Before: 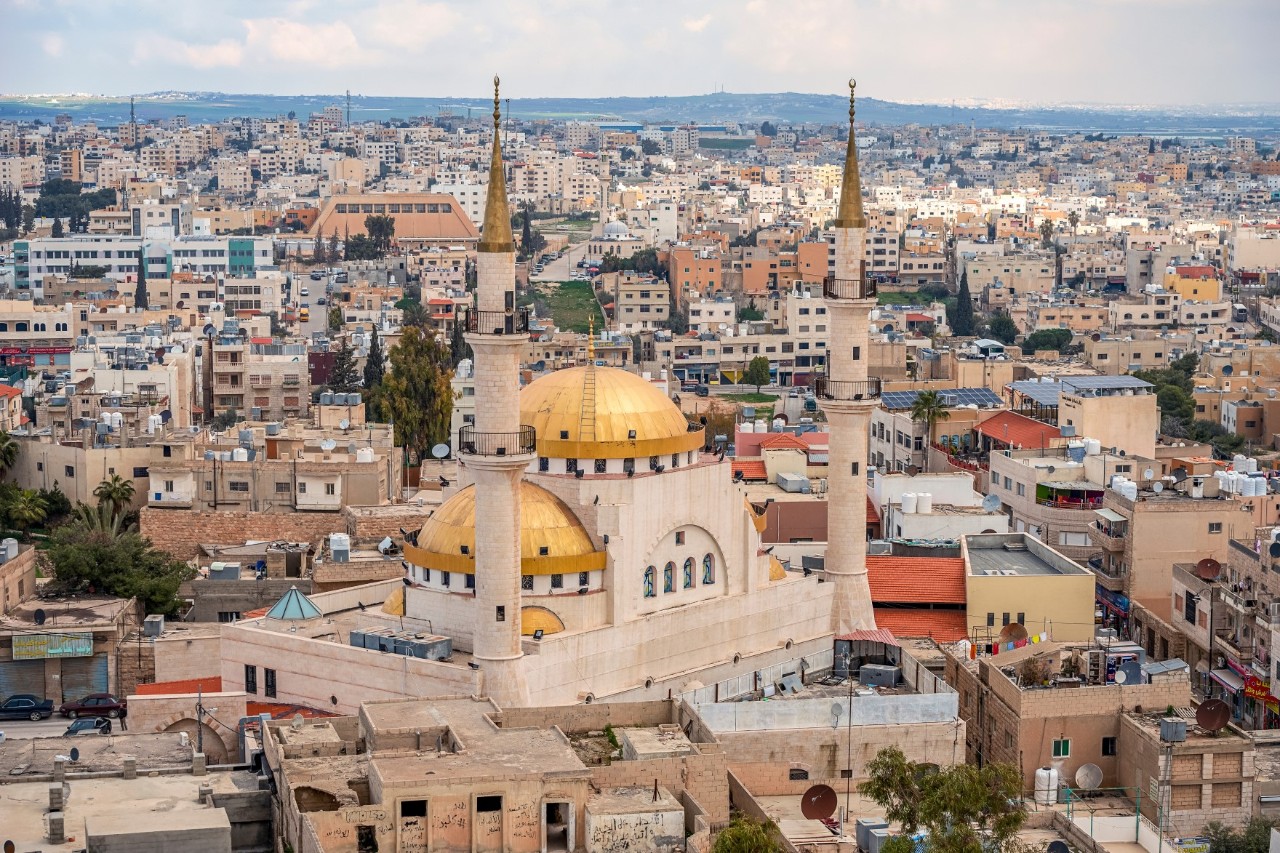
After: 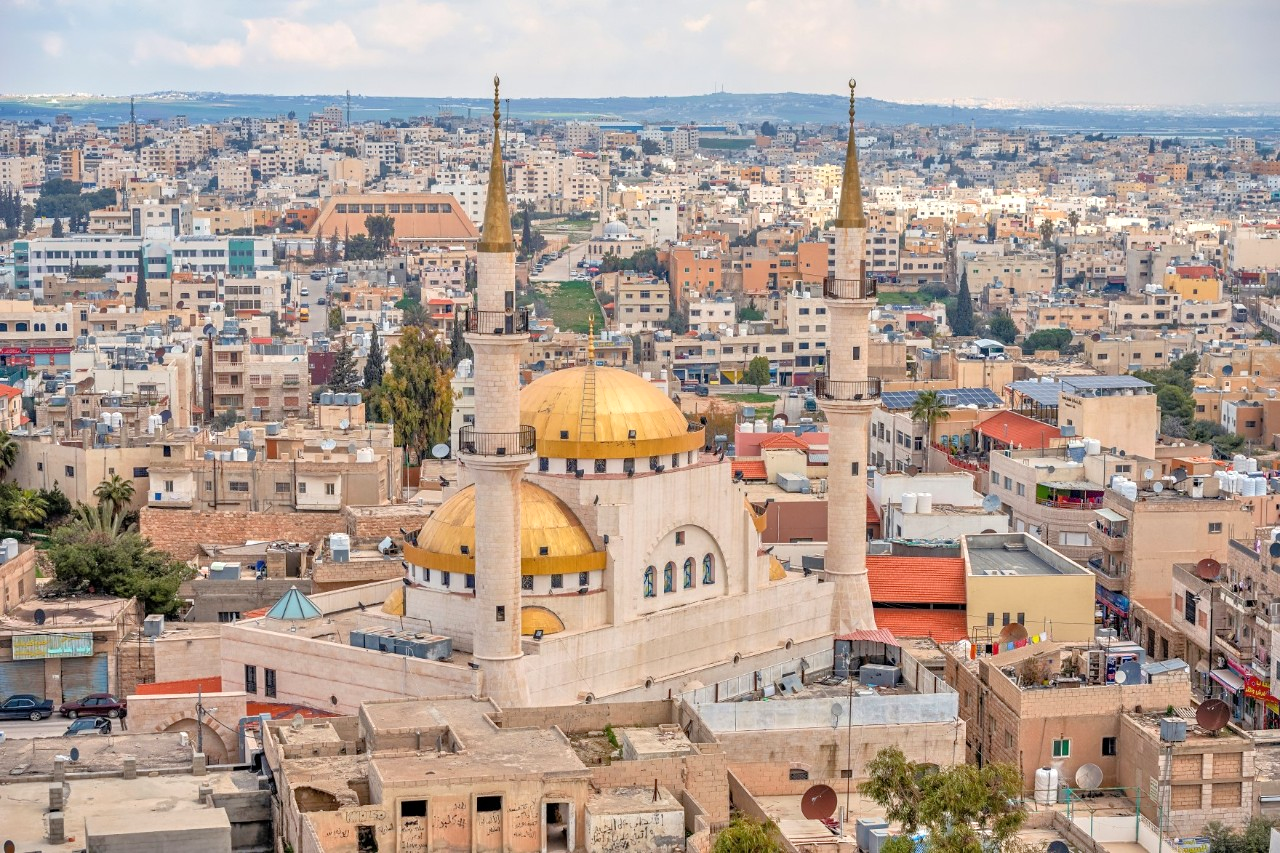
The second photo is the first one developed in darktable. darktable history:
color balance rgb: global vibrance 6.81%, saturation formula JzAzBz (2021)
tone equalizer: -7 EV 0.15 EV, -6 EV 0.6 EV, -5 EV 1.15 EV, -4 EV 1.33 EV, -3 EV 1.15 EV, -2 EV 0.6 EV, -1 EV 0.15 EV, mask exposure compensation -0.5 EV
